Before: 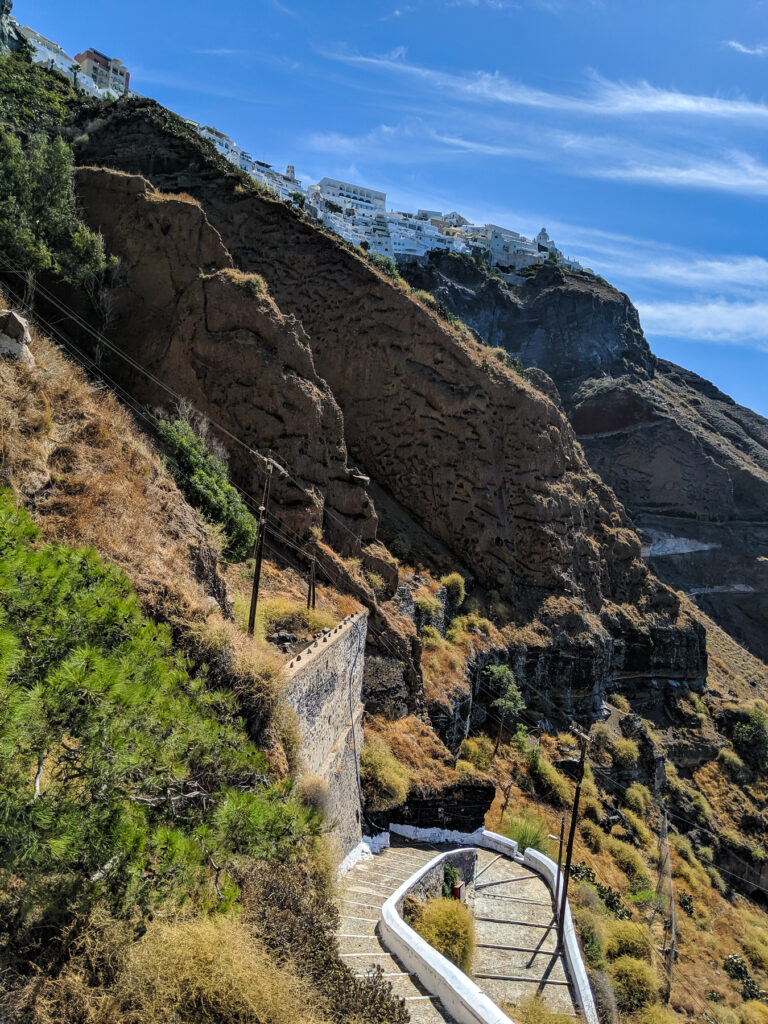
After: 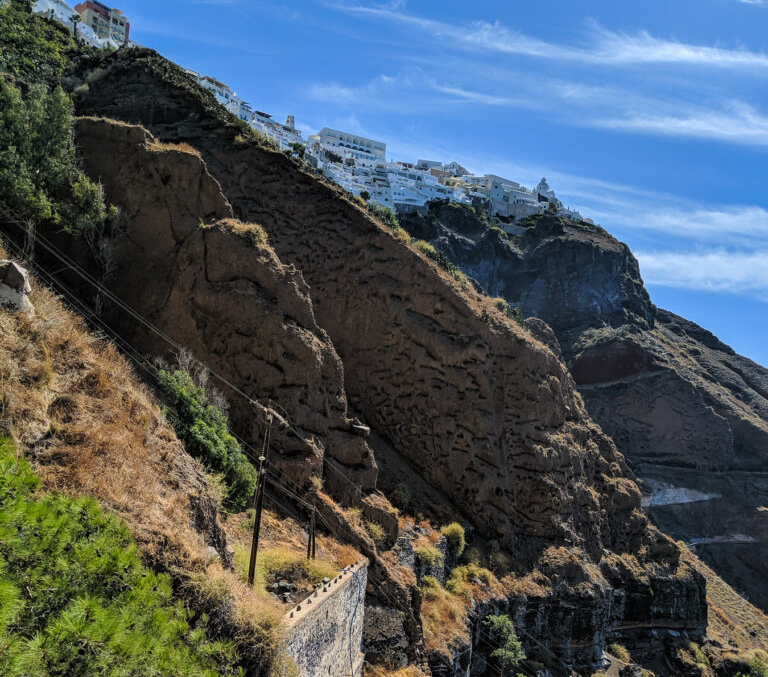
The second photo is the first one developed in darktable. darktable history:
crop and rotate: top 4.918%, bottom 28.88%
